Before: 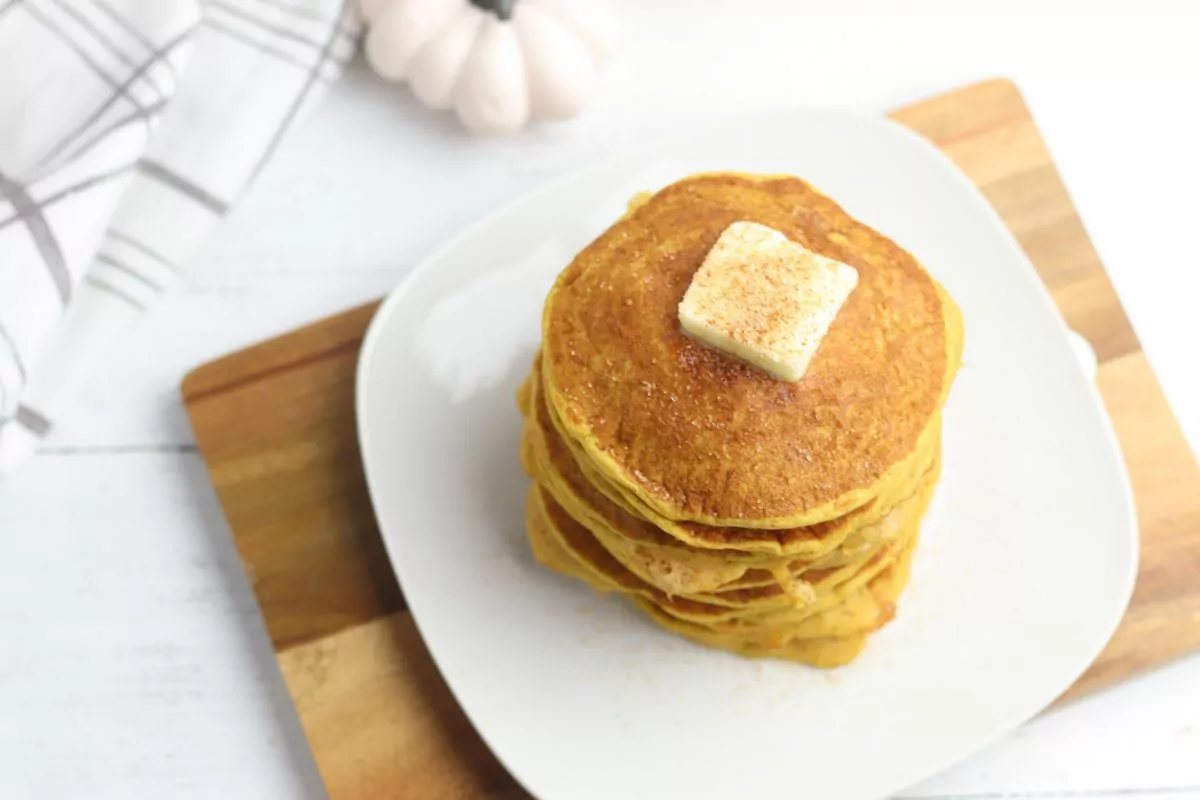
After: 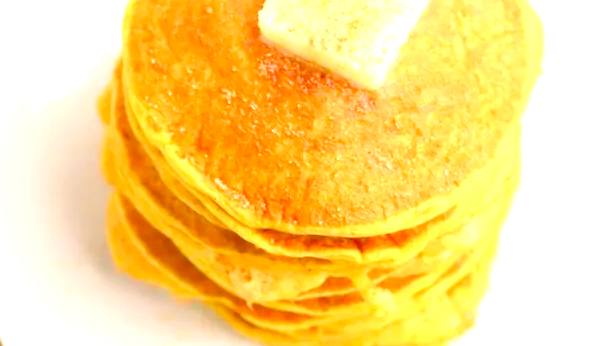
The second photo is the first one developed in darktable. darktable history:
color balance rgb: shadows lift › chroma 2%, shadows lift › hue 247.2°, power › chroma 0.3%, power › hue 25.2°, highlights gain › chroma 3%, highlights gain › hue 60°, global offset › luminance 0.75%, perceptual saturation grading › global saturation 20%, perceptual saturation grading › highlights -20%, perceptual saturation grading › shadows 30%, global vibrance 20%
levels: levels [0.072, 0.414, 0.976]
exposure: exposure 1.061 EV, compensate highlight preservation false
crop: left 35.03%, top 36.625%, right 14.663%, bottom 20.057%
